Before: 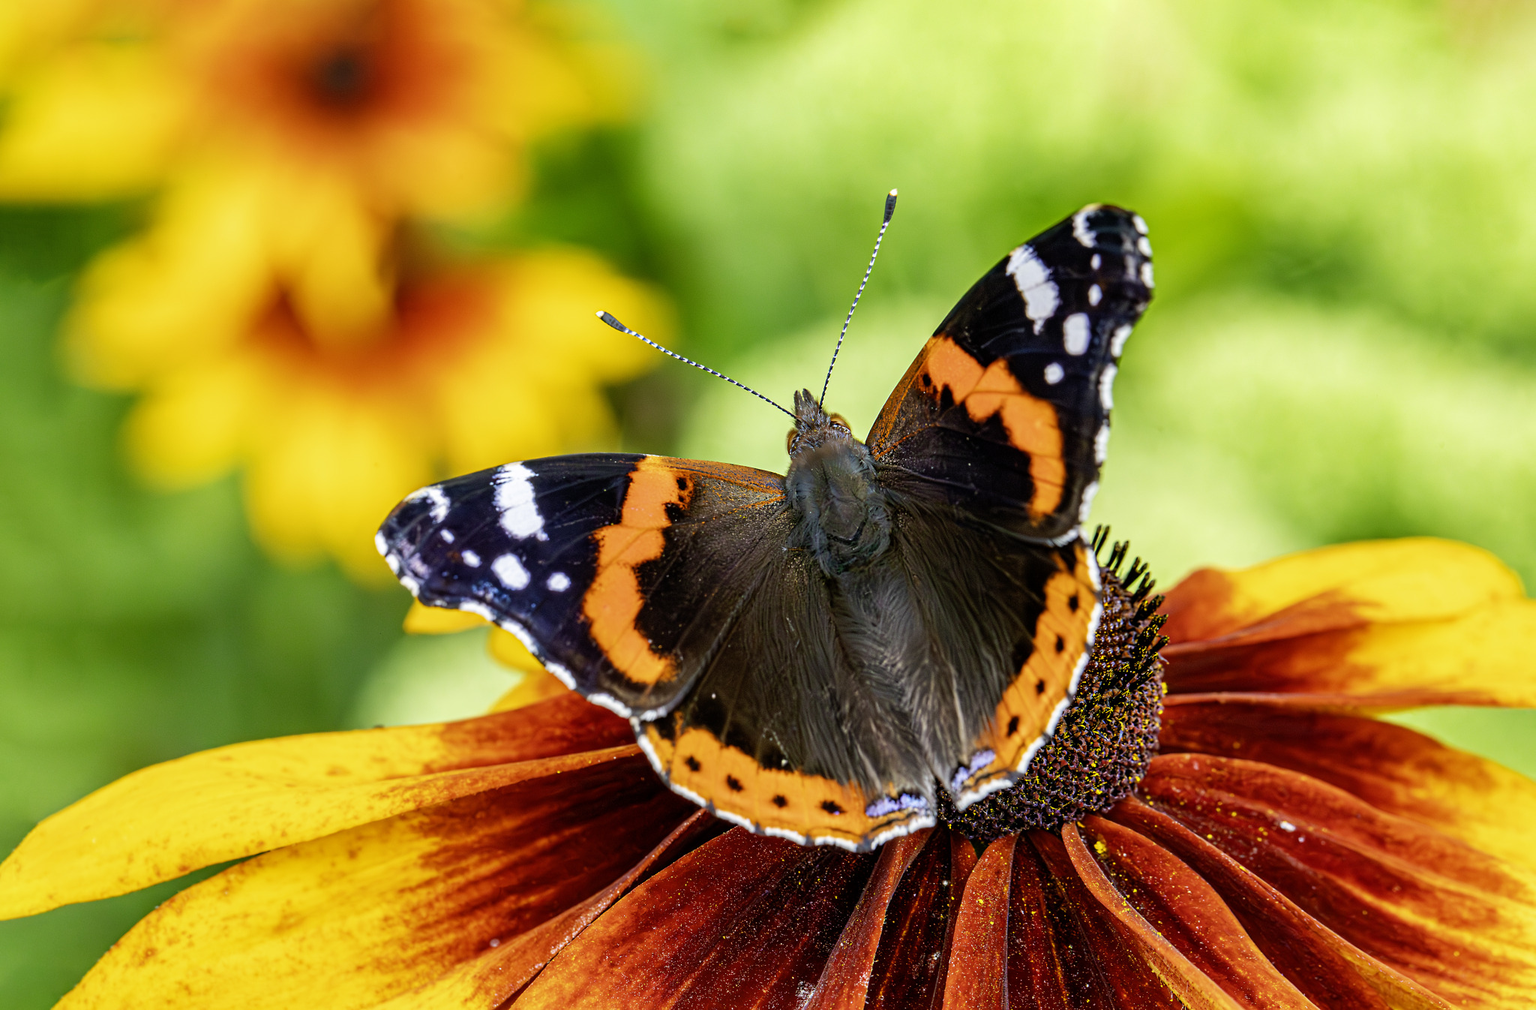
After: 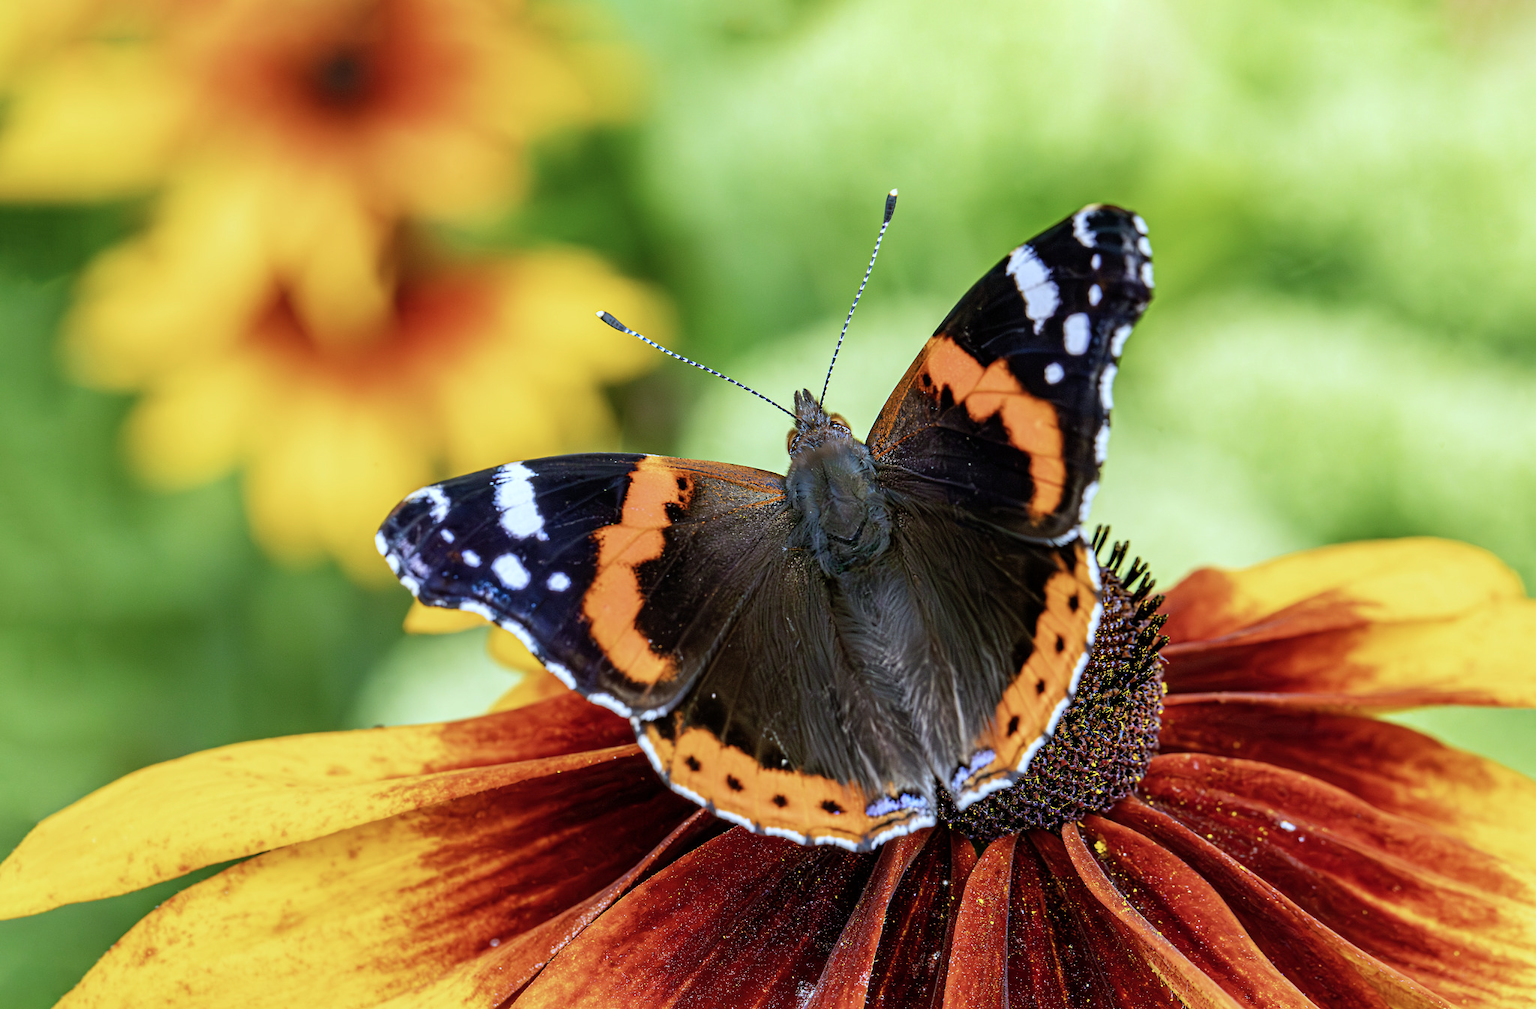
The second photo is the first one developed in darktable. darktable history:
color correction: highlights a* -1.98, highlights b* -18.15
